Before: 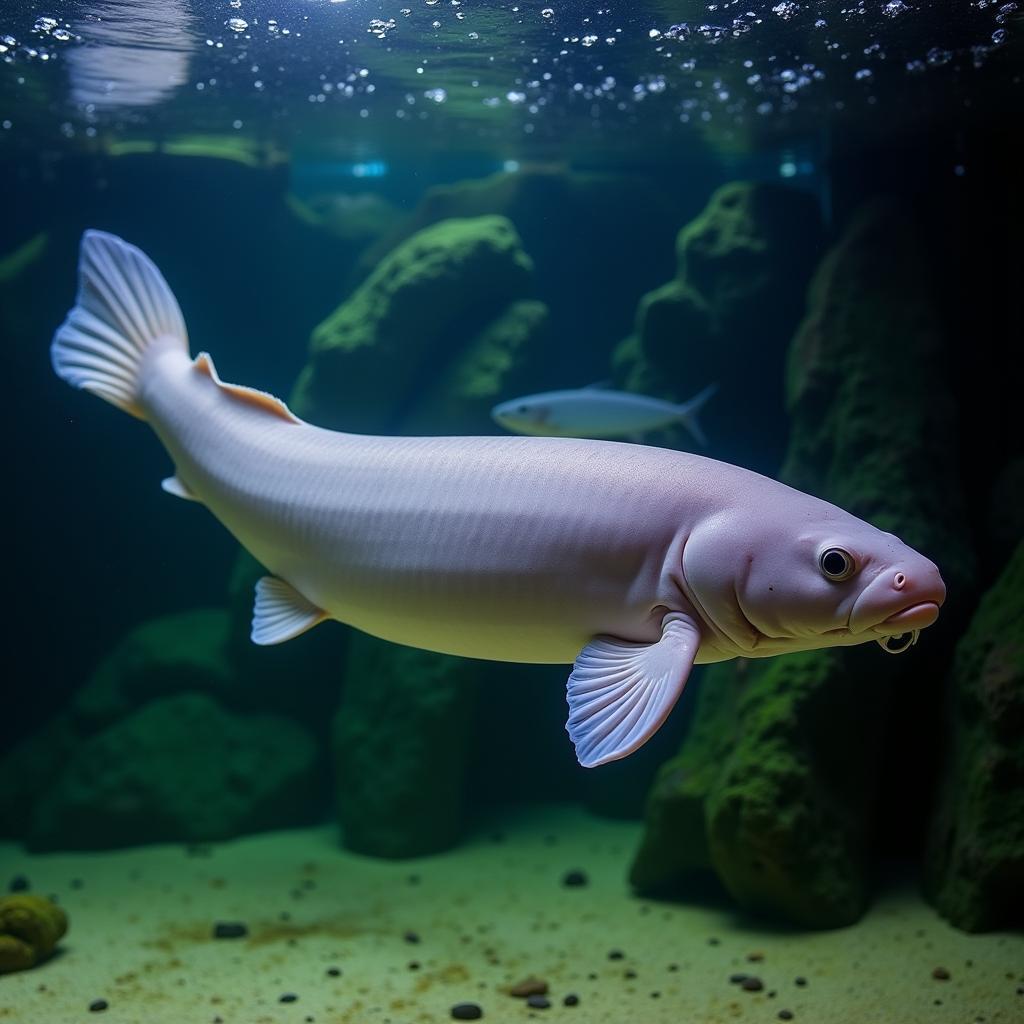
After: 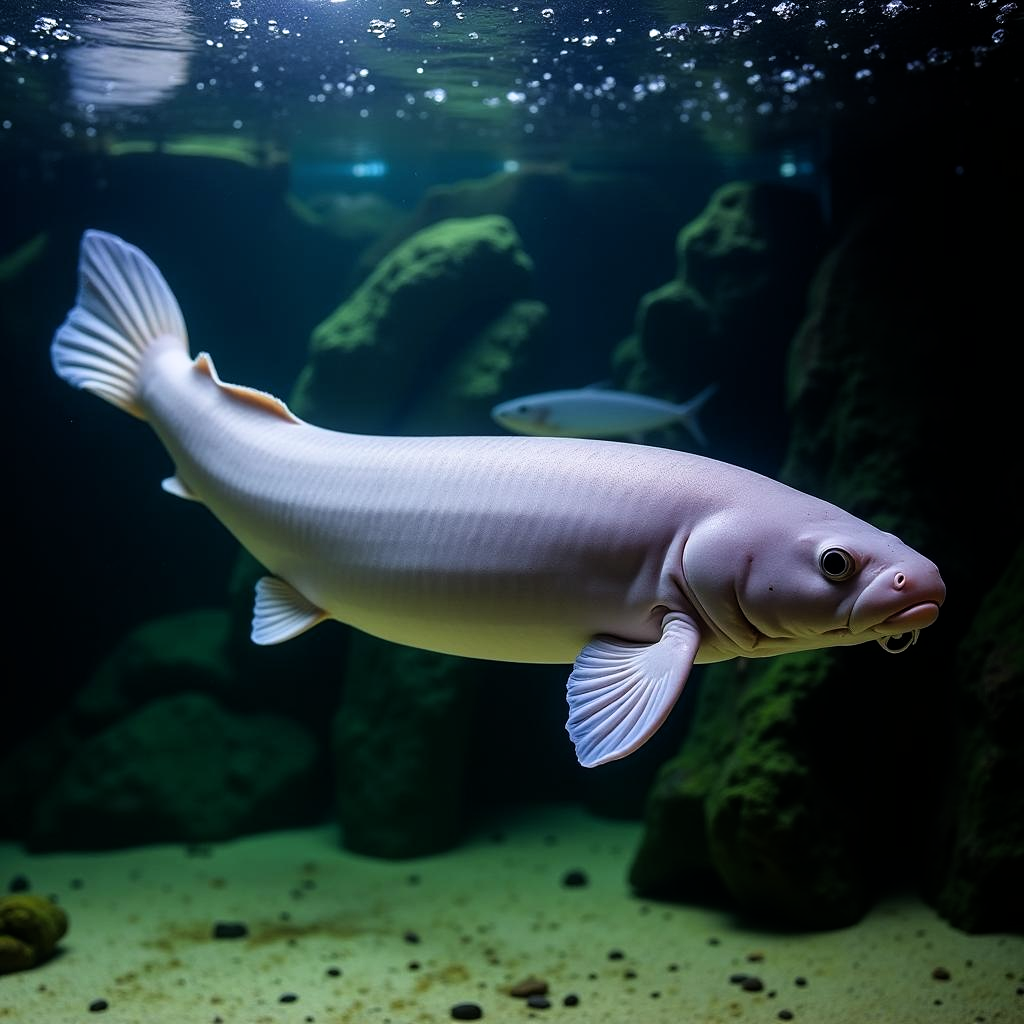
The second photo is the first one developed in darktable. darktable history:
filmic rgb: black relative exposure -8.03 EV, white relative exposure 2.35 EV, hardness 6.67
